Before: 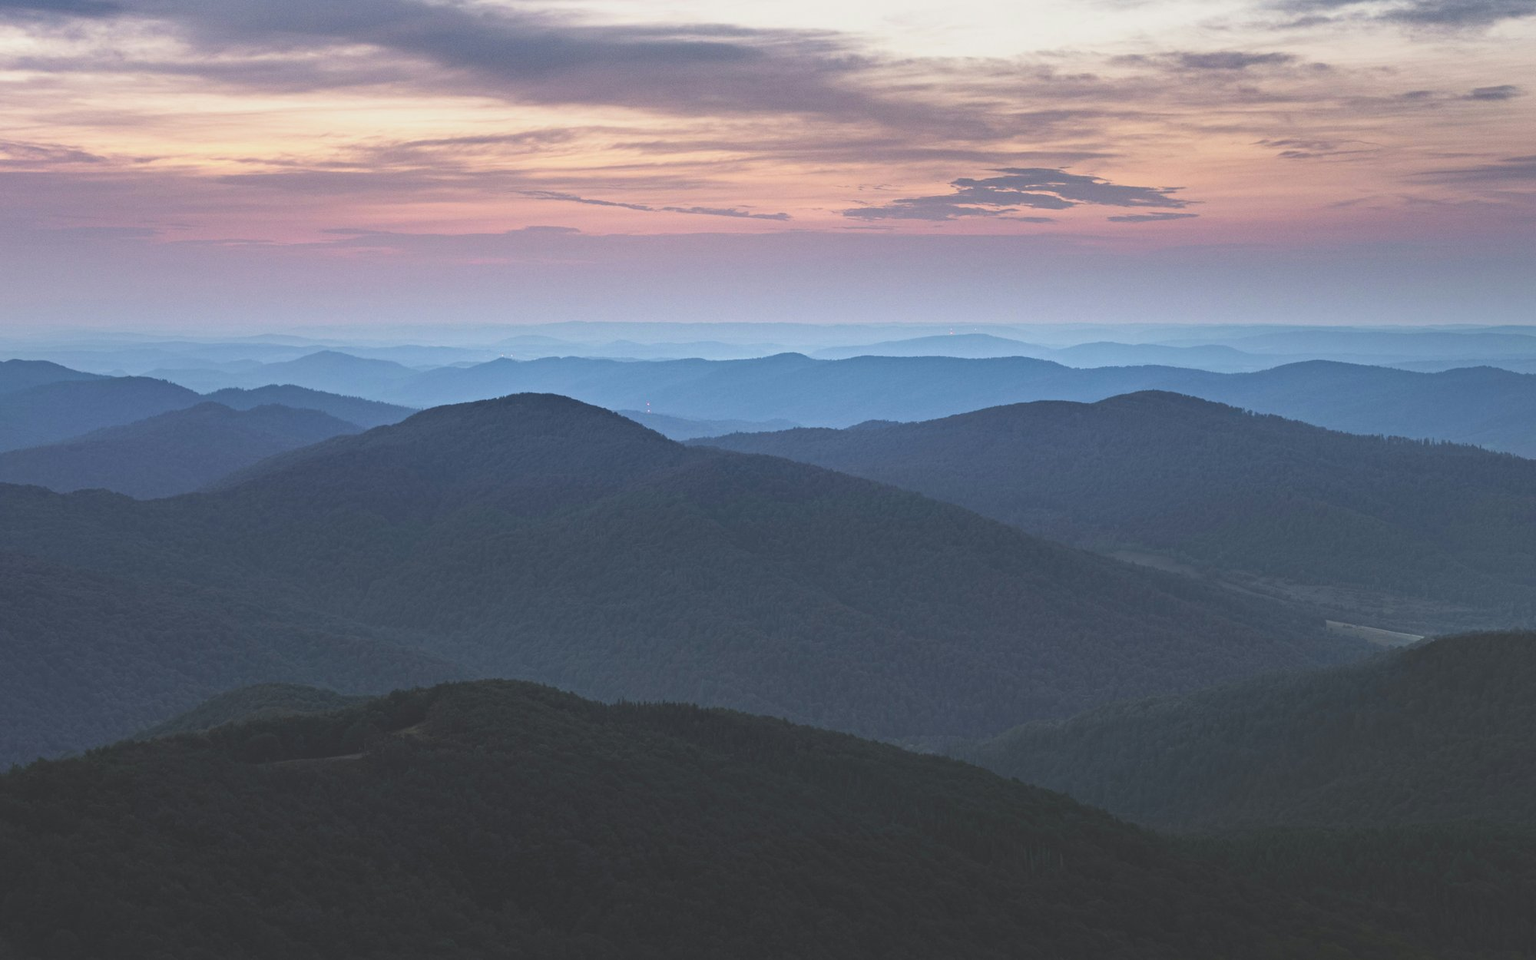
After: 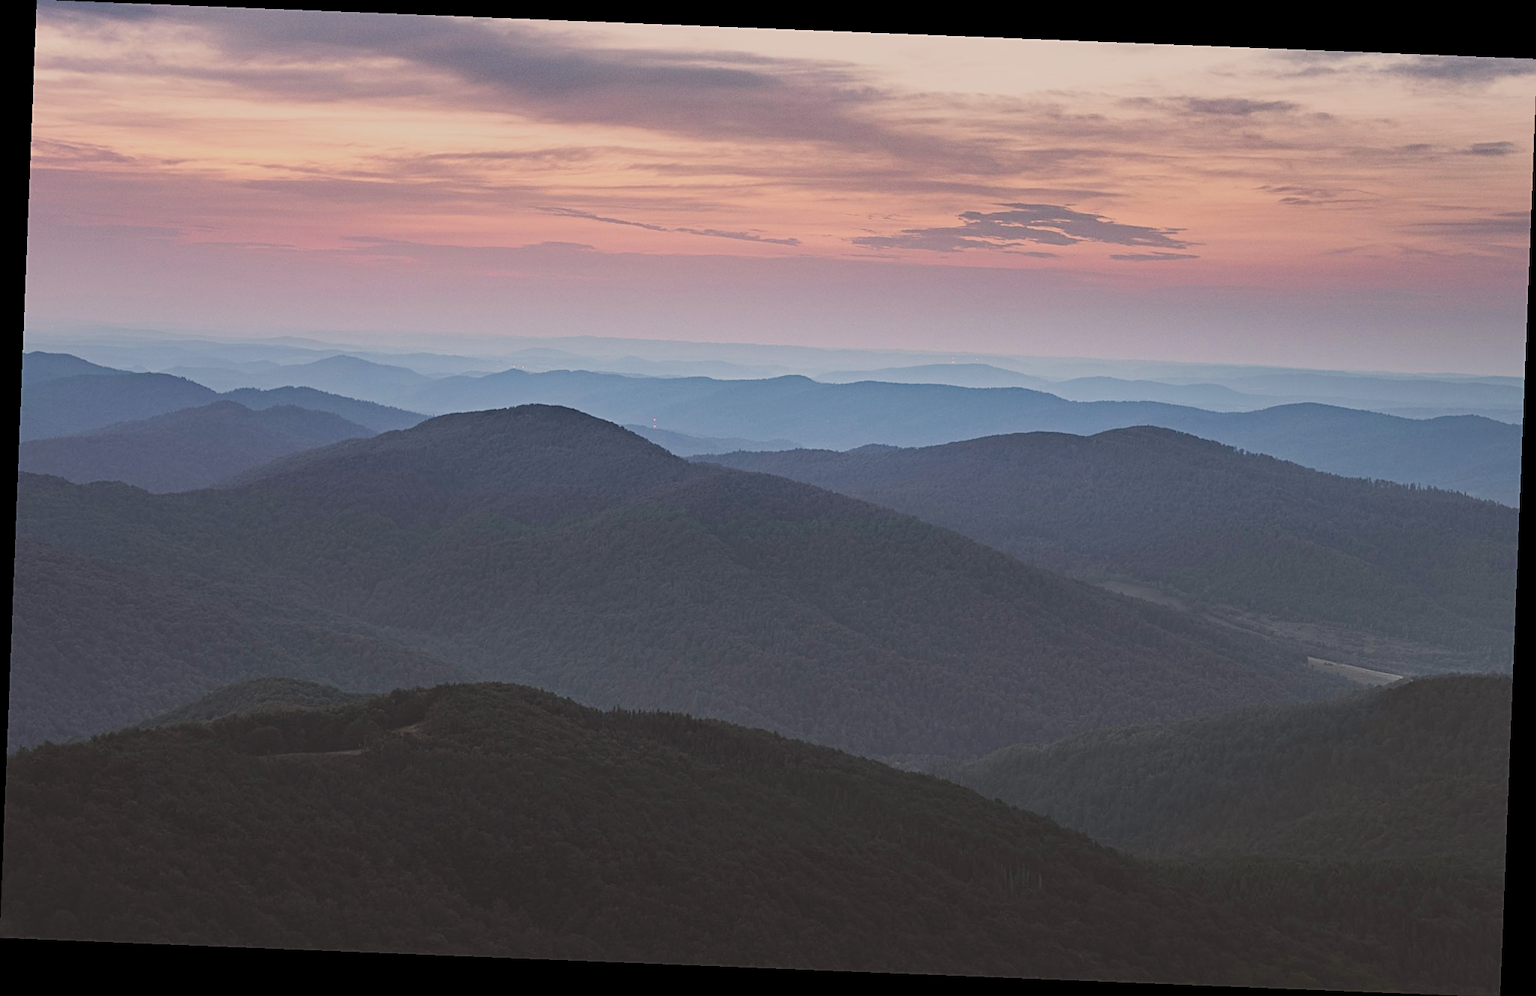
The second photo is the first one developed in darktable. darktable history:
rotate and perspective: rotation 2.27°, automatic cropping off
white balance: red 1.127, blue 0.943
filmic rgb: black relative exposure -7.65 EV, white relative exposure 4.56 EV, hardness 3.61
sharpen: on, module defaults
